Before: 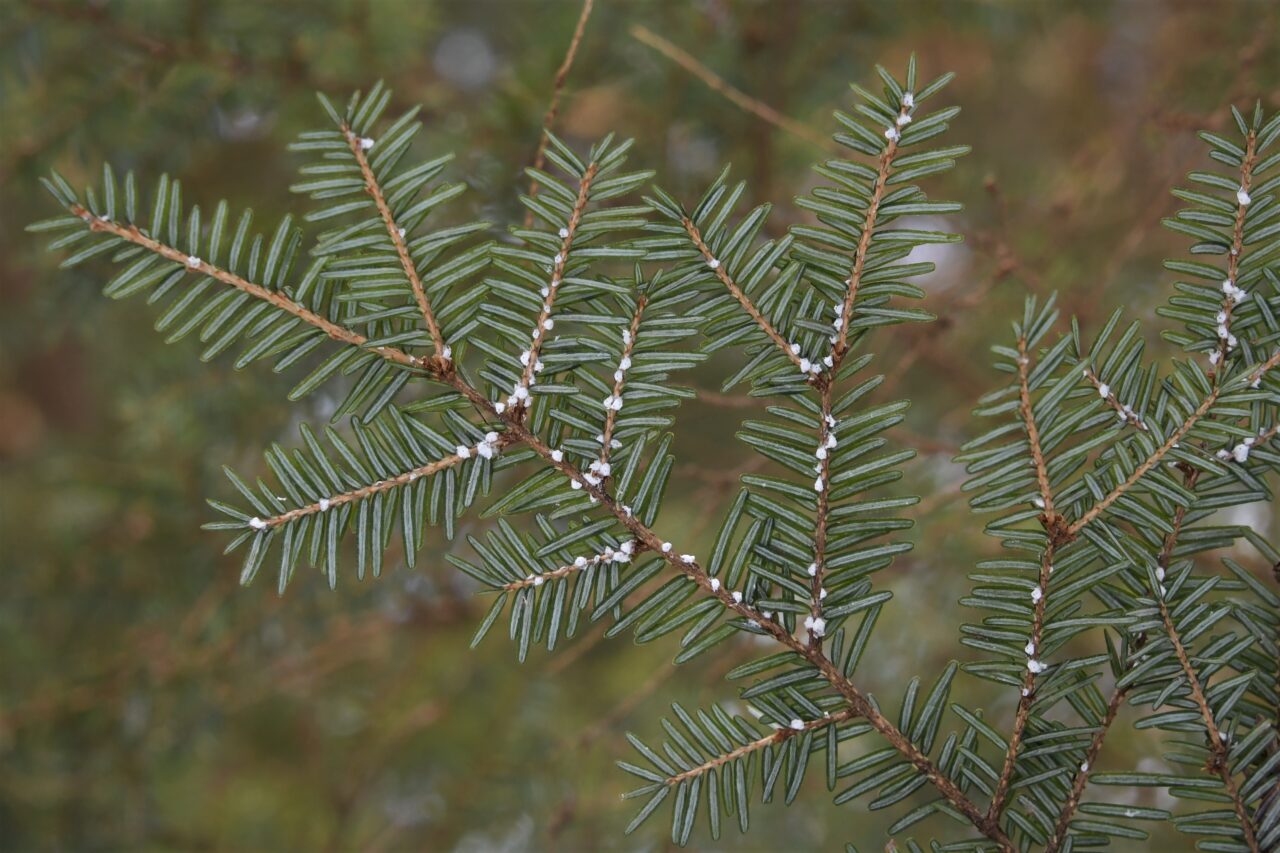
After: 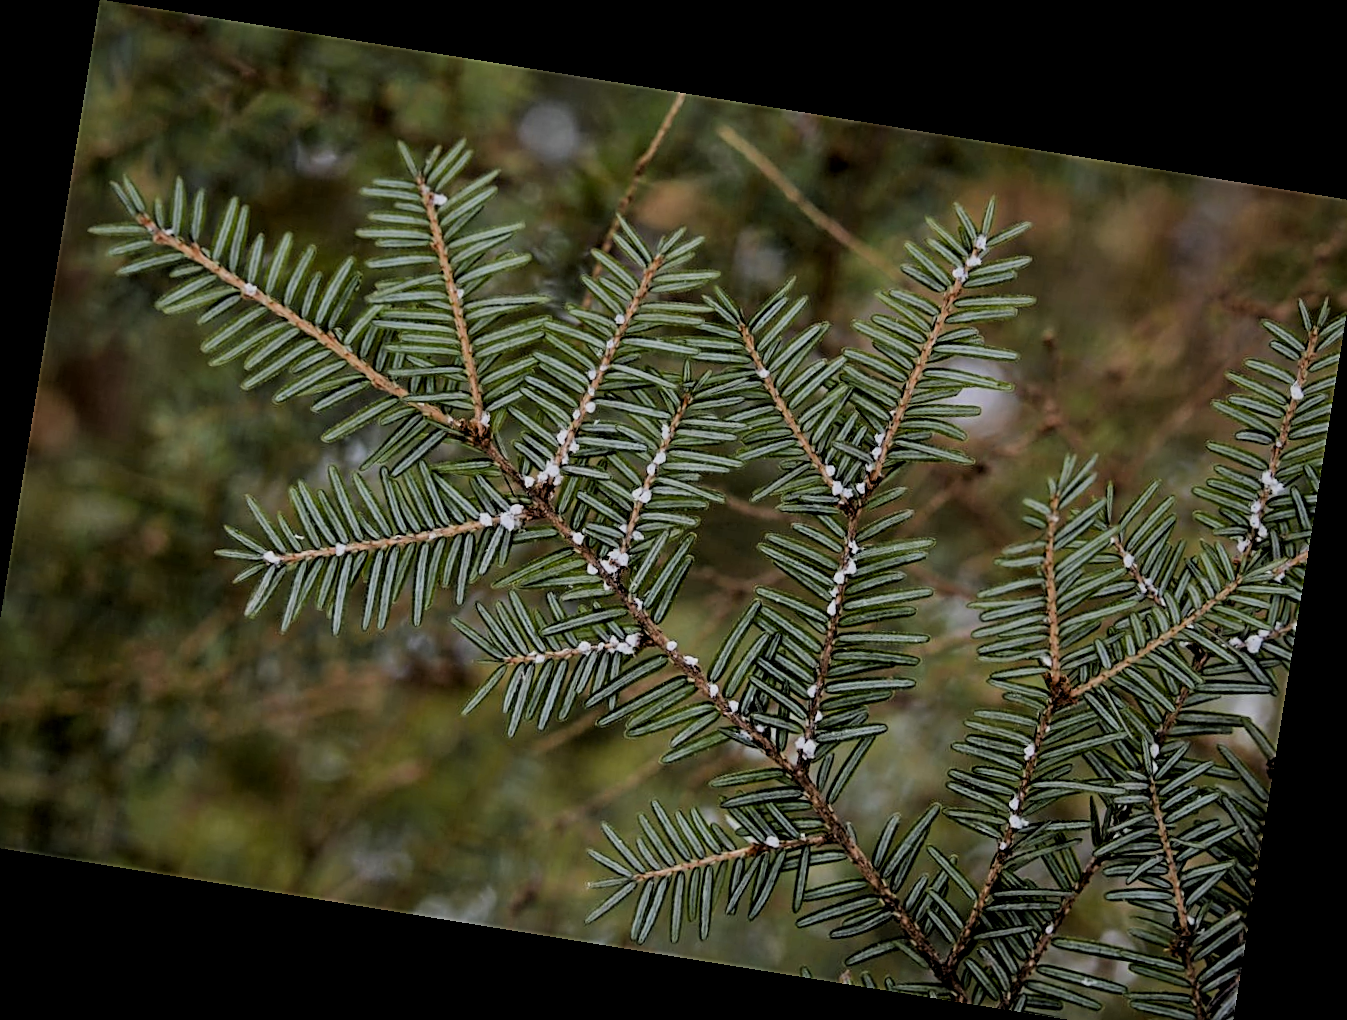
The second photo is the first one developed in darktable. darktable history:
exposure: black level correction 0.016, exposure -0.009 EV, compensate highlight preservation false
crop and rotate: left 2.536%, right 1.107%, bottom 2.246%
sharpen: on, module defaults
filmic rgb: black relative exposure -4.14 EV, white relative exposure 5.1 EV, hardness 2.11, contrast 1.165
rotate and perspective: rotation 9.12°, automatic cropping off
local contrast: highlights 100%, shadows 100%, detail 120%, midtone range 0.2
